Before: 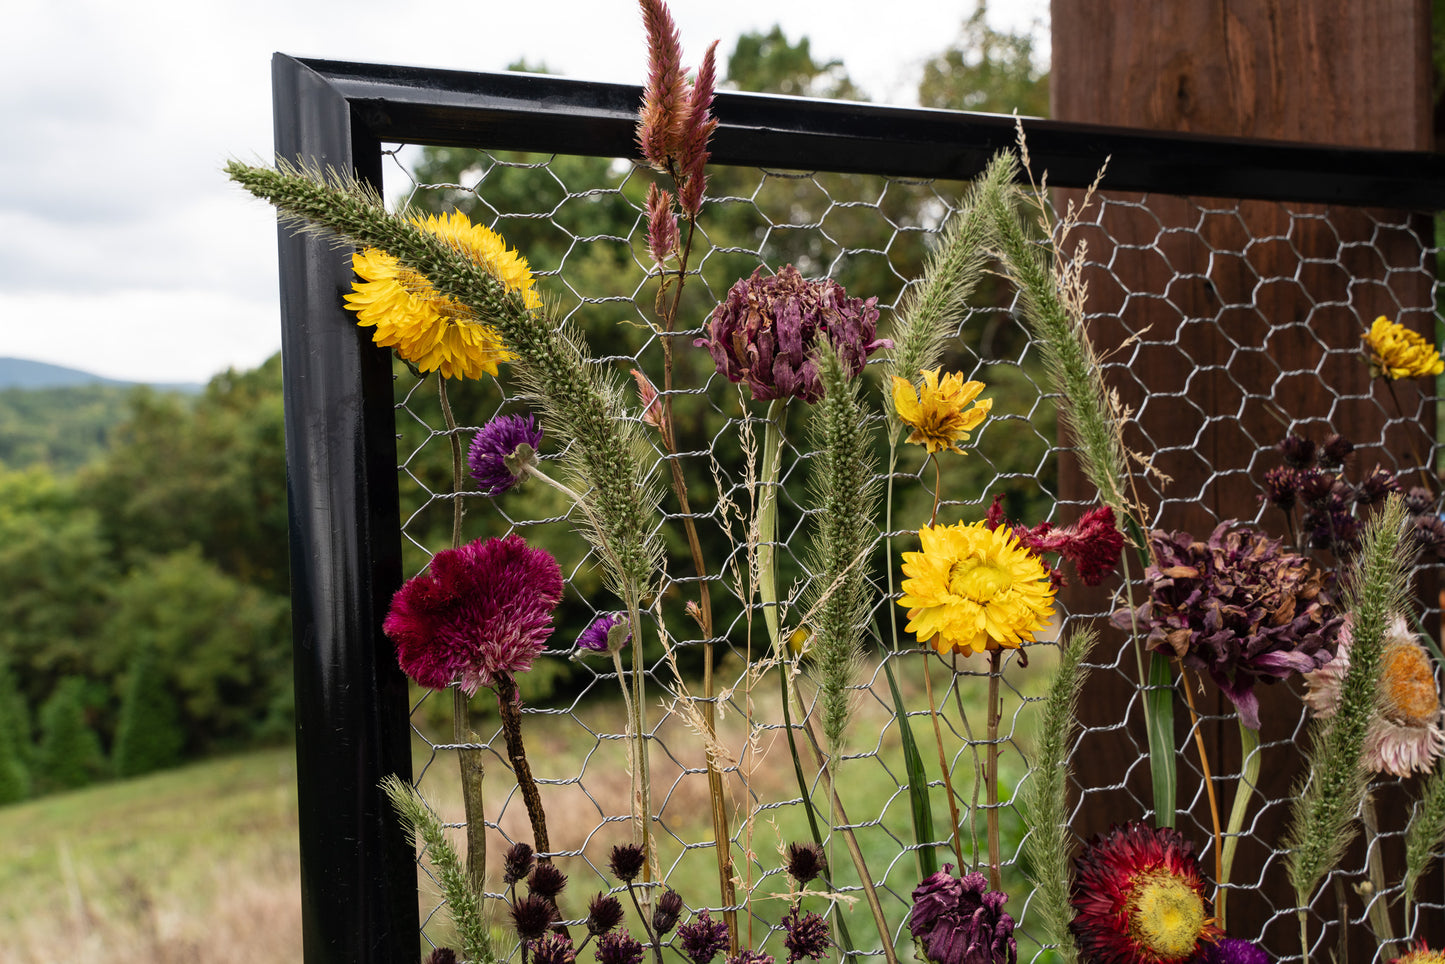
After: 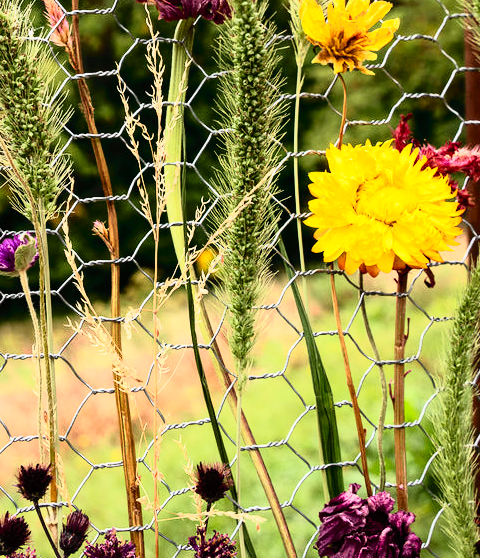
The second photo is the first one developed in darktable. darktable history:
tone curve: curves: ch0 [(0, 0) (0.046, 0.031) (0.163, 0.114) (0.391, 0.432) (0.488, 0.561) (0.695, 0.839) (0.785, 0.904) (1, 0.965)]; ch1 [(0, 0) (0.248, 0.252) (0.427, 0.412) (0.482, 0.462) (0.499, 0.499) (0.518, 0.518) (0.535, 0.577) (0.585, 0.623) (0.679, 0.743) (0.788, 0.809) (1, 1)]; ch2 [(0, 0) (0.313, 0.262) (0.427, 0.417) (0.473, 0.47) (0.503, 0.503) (0.523, 0.515) (0.557, 0.596) (0.598, 0.646) (0.708, 0.771) (1, 1)], color space Lab, independent channels, preserve colors none
tone equalizer: -8 EV -0.722 EV, -7 EV -0.698 EV, -6 EV -0.565 EV, -5 EV -0.366 EV, -3 EV 0.394 EV, -2 EV 0.6 EV, -1 EV 0.685 EV, +0 EV 0.751 EV
color calibration: gray › normalize channels true, illuminant same as pipeline (D50), adaptation none (bypass), x 0.332, y 0.335, temperature 5015.22 K, gamut compression 0.013
crop: left 41.083%, top 39.458%, right 25.689%, bottom 2.63%
